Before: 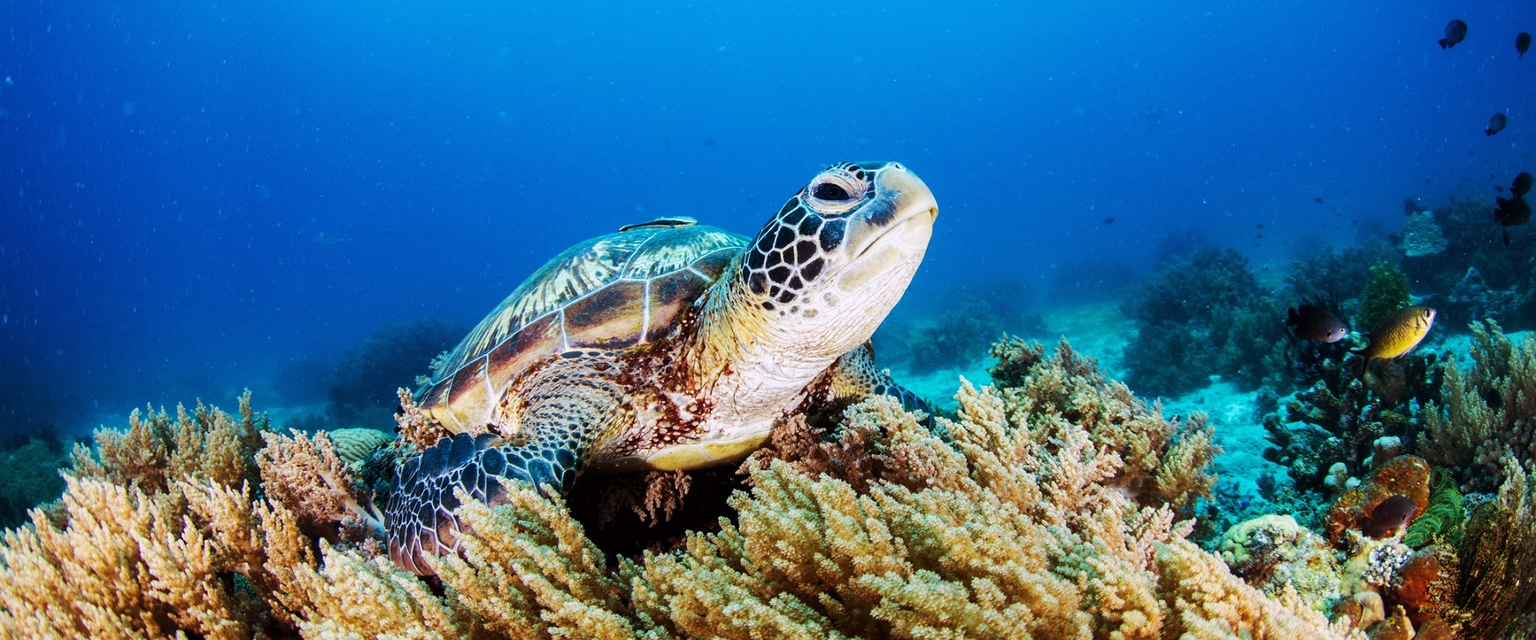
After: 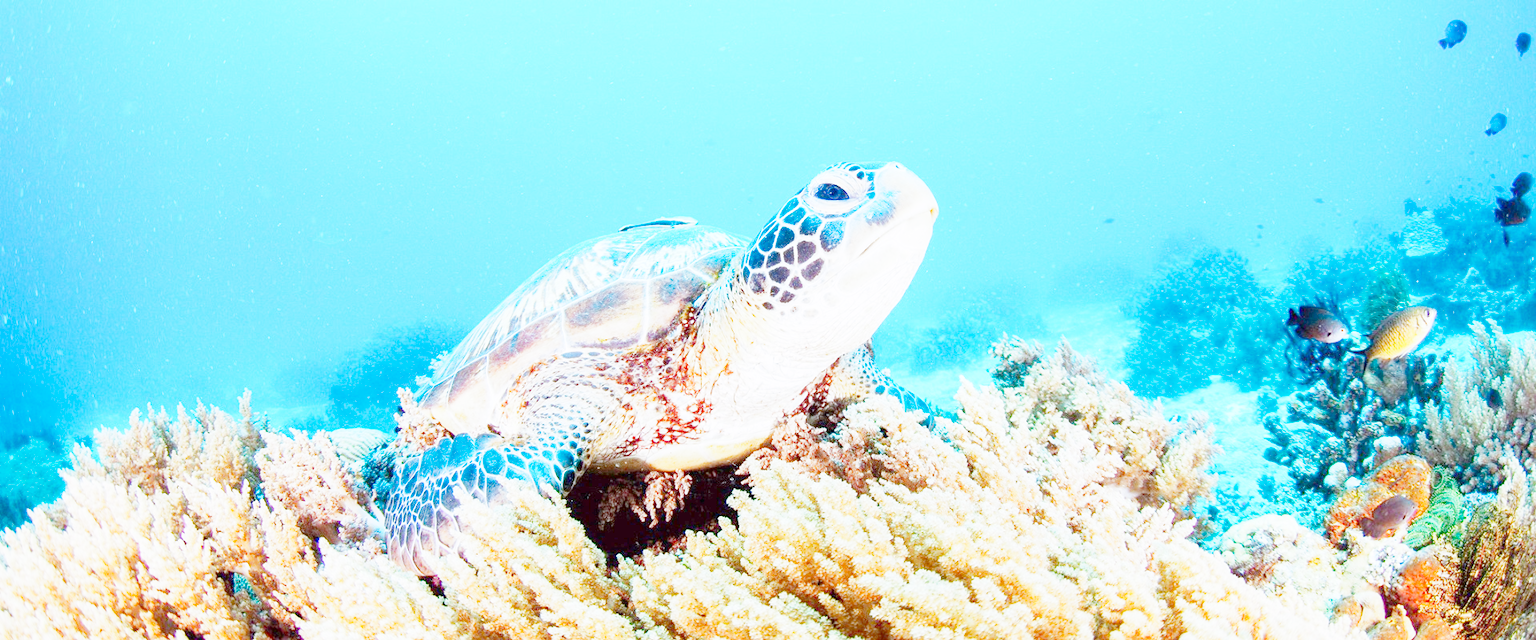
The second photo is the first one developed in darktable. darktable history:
tone curve: curves: ch0 [(0, 0) (0.003, 0.003) (0.011, 0.013) (0.025, 0.028) (0.044, 0.05) (0.069, 0.078) (0.1, 0.113) (0.136, 0.153) (0.177, 0.2) (0.224, 0.271) (0.277, 0.374) (0.335, 0.47) (0.399, 0.574) (0.468, 0.688) (0.543, 0.79) (0.623, 0.859) (0.709, 0.919) (0.801, 0.957) (0.898, 0.978) (1, 1)], preserve colors none
color look up table: target L [77.25, 76.75, 76.16, 69.36, 71.99, 59.67, 54.95, 42.51, 36.17, 25.03, 199.89, 99.61, 93.89, 88.07, 81.22, 77.4, 76.72, 76.18, 75.45, 72.32, 67.27, 66.95, 62.5, 64.72, 57.74, 51.42, 51.63, 49.38, 47.16, 43.41, 37.84, 20.13, 58.11, 55.6, 50.83, 45.65, 33.09, 79.35, 77.41, 62.4, 58.18, 53.68, 55.74, 0 ×6], target a [-1.994, -5.446, -7.645, -19.03, -32.32, -50.63, -36.33, -10.29, -1.124, -0.692, 0, 0.049, -0.653, -0.075, -0.707, -7.64, 3.03, 2.727, -0.048, -1.001, 17.77, -0.811, 29.99, 14.09, 41.05, 43.79, -0.43, 48.24, 47.61, 47.99, 13.41, -0.189, 8.969, 47.68, 25.37, 3.487, 21.1, -7.411, -10.87, -29.99, -26.95, -8.095, -14.48, 0 ×6], target b [-3.091, -3.303, -7.642, 45.88, -11.91, 17.85, 24.19, 19.39, -2.083, -0.949, 0, -0.601, 2.412, 0.102, -0.322, 65.57, -0.493, -0.887, 0.023, -0.288, 58.88, -2.285, 52.94, 10.69, 48.03, 12.21, -2.213, -1.921, 22.15, 25.84, 11.75, -0.606, -20.65, -12.34, -25.95, -47.85, -19.19, -11.02, -9.116, -50.89, -48.31, -23.97, -64.08, 0 ×6], num patches 43
